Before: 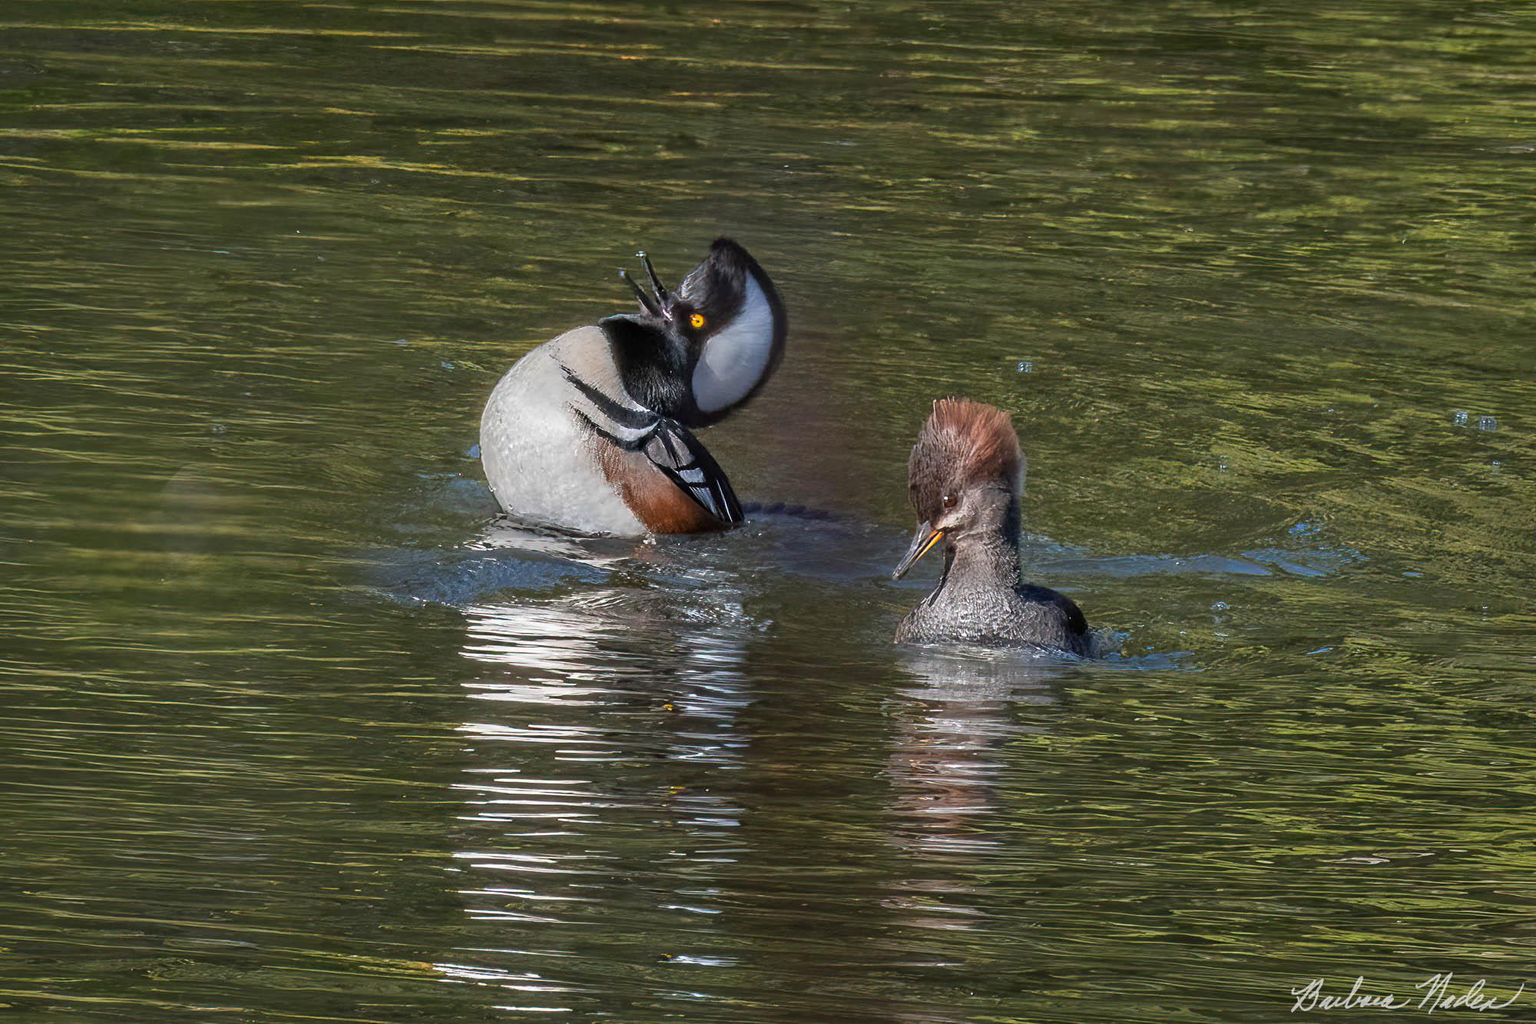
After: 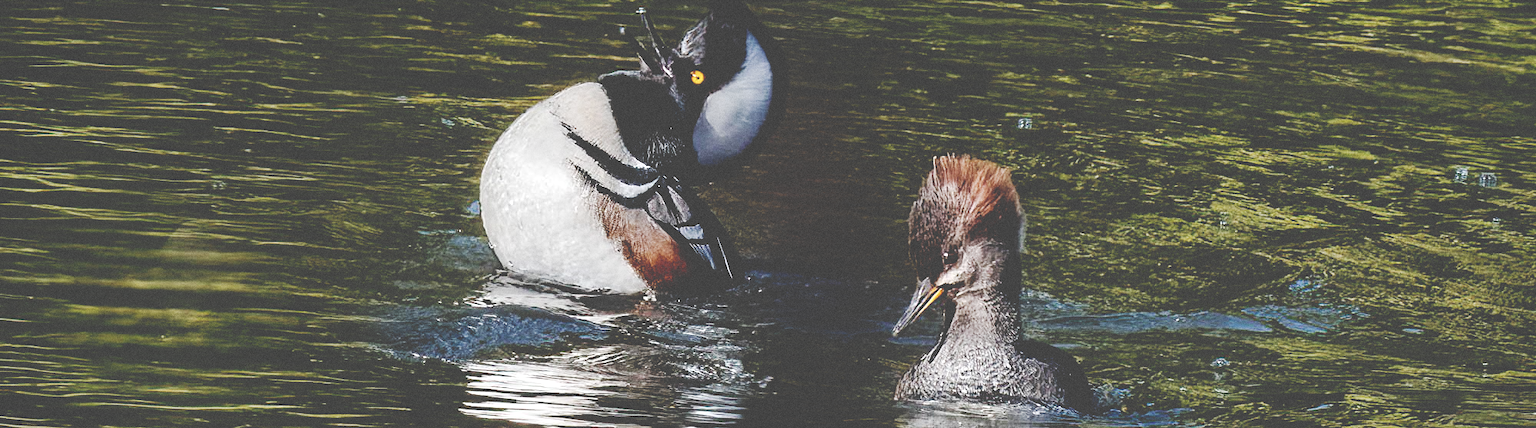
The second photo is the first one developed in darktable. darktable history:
tone curve: curves: ch0 [(0, 0) (0.003, 0.284) (0.011, 0.284) (0.025, 0.288) (0.044, 0.29) (0.069, 0.292) (0.1, 0.296) (0.136, 0.298) (0.177, 0.305) (0.224, 0.312) (0.277, 0.327) (0.335, 0.362) (0.399, 0.407) (0.468, 0.464) (0.543, 0.537) (0.623, 0.62) (0.709, 0.71) (0.801, 0.79) (0.898, 0.862) (1, 1)], preserve colors none
contrast brightness saturation: contrast -0.05, saturation -0.41
crop and rotate: top 23.84%, bottom 34.294%
base curve: curves: ch0 [(0, 0) (0.036, 0.025) (0.121, 0.166) (0.206, 0.329) (0.605, 0.79) (1, 1)], preserve colors none
shadows and highlights: radius 93.07, shadows -14.46, white point adjustment 0.23, highlights 31.48, compress 48.23%, highlights color adjustment 52.79%, soften with gaussian
grain: coarseness 0.09 ISO
tone equalizer: on, module defaults
exposure: black level correction 0.04, exposure 0.5 EV, compensate highlight preservation false
